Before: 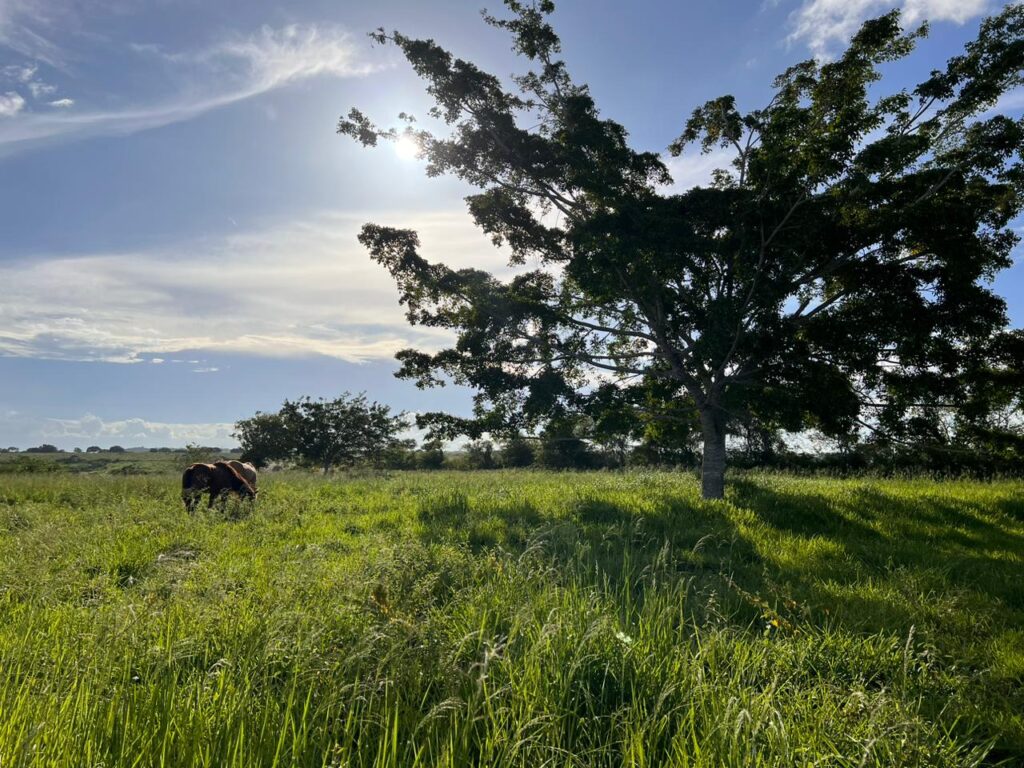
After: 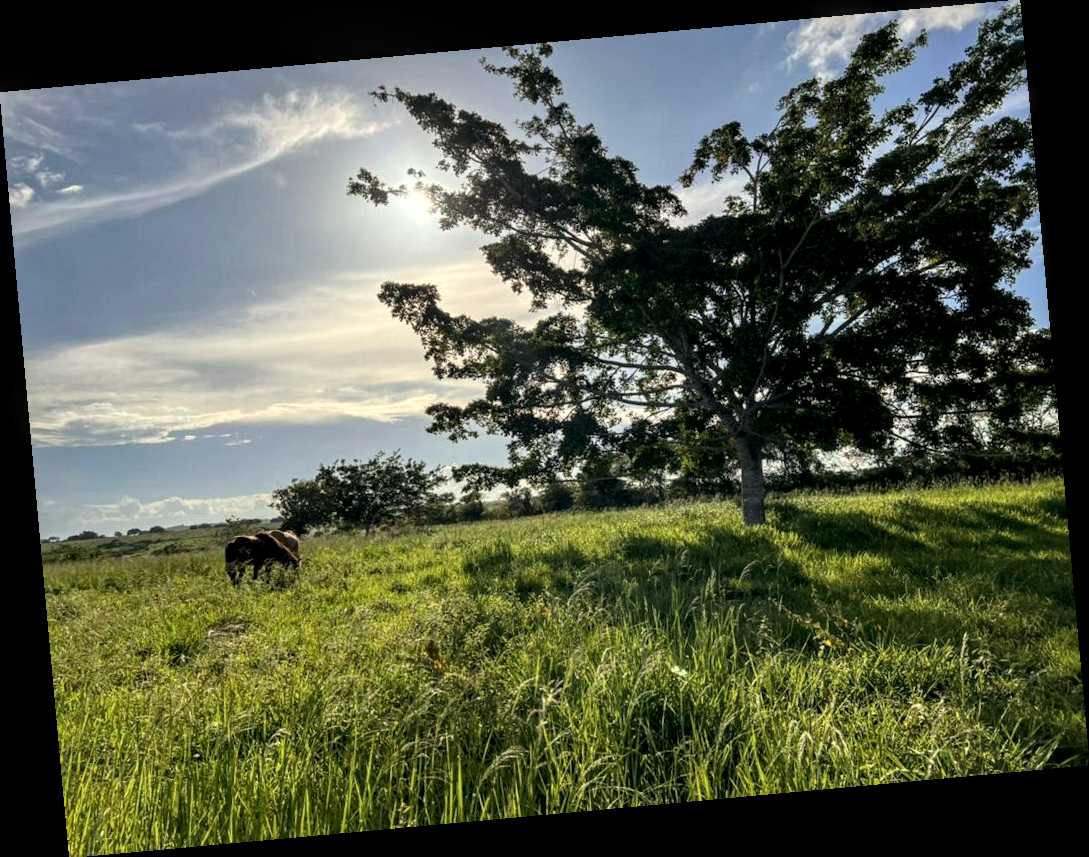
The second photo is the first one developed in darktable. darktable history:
rotate and perspective: rotation -5.2°, automatic cropping off
local contrast: detail 150%
white balance: red 1.029, blue 0.92
